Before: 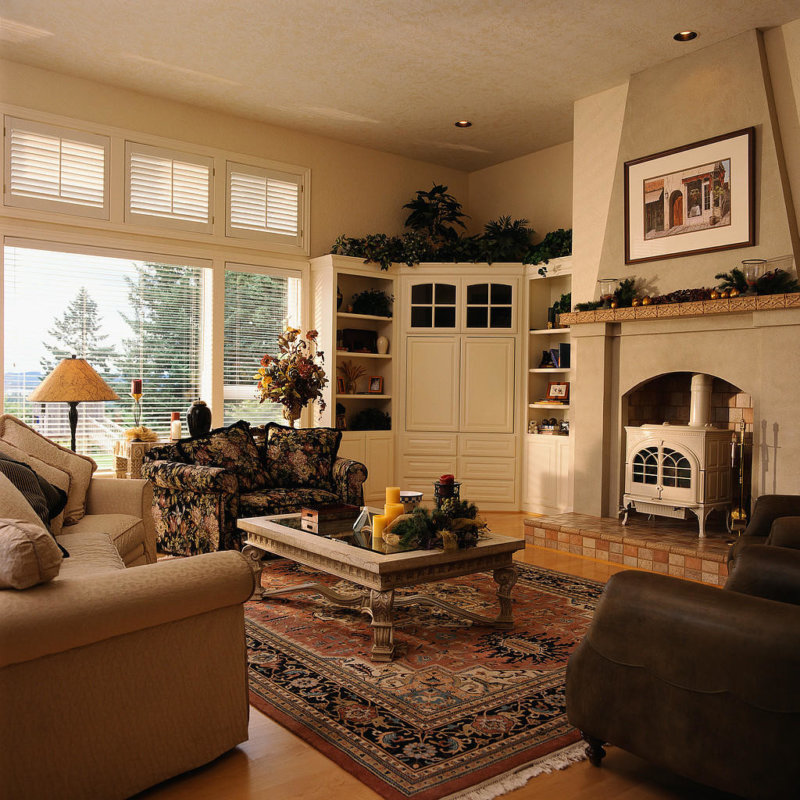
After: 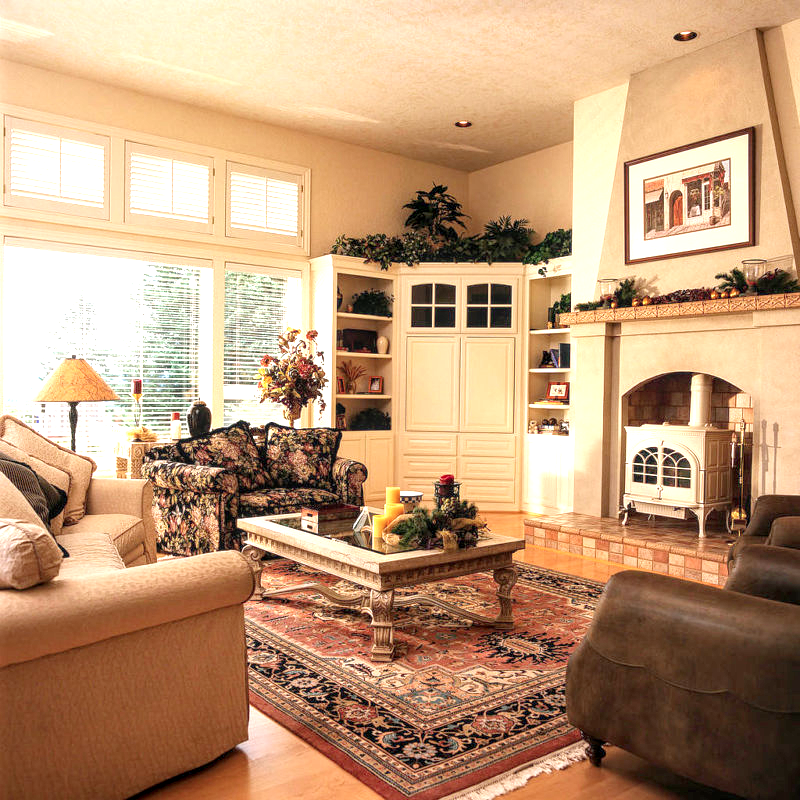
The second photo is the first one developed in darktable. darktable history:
exposure: black level correction 0, exposure 1.1 EV, compensate exposure bias true, compensate highlight preservation false
local contrast: detail 130%
